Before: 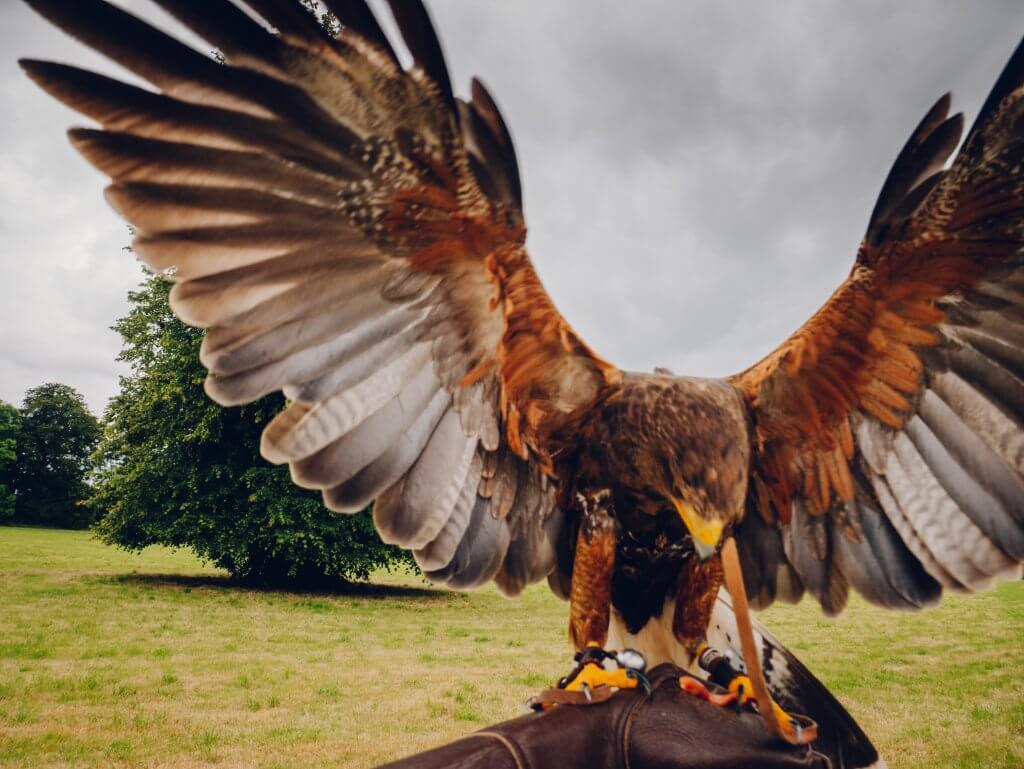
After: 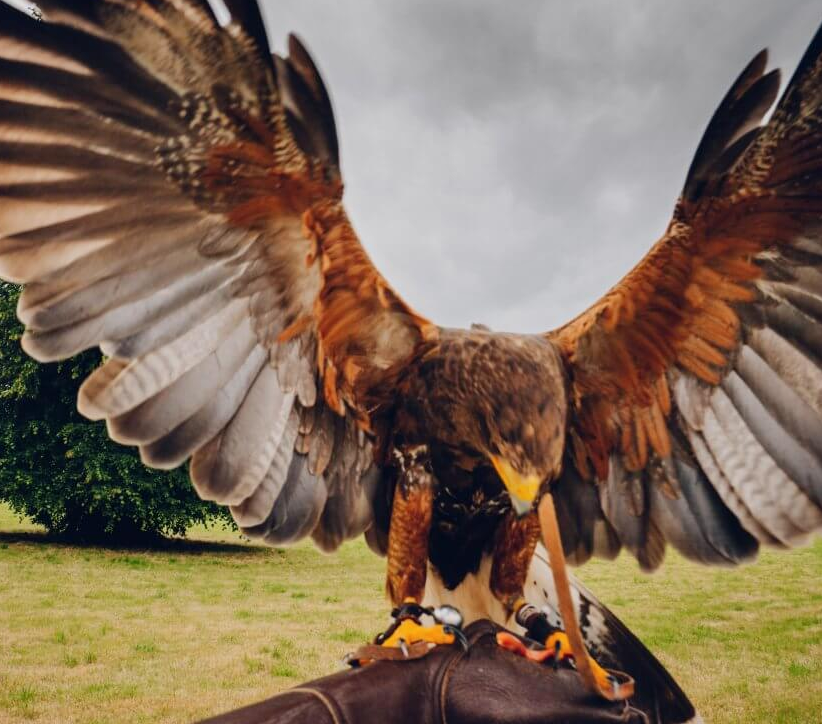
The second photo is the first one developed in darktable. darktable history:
crop and rotate: left 17.948%, top 5.786%, right 1.733%
shadows and highlights: shadows 47.93, highlights -40.64, soften with gaussian
